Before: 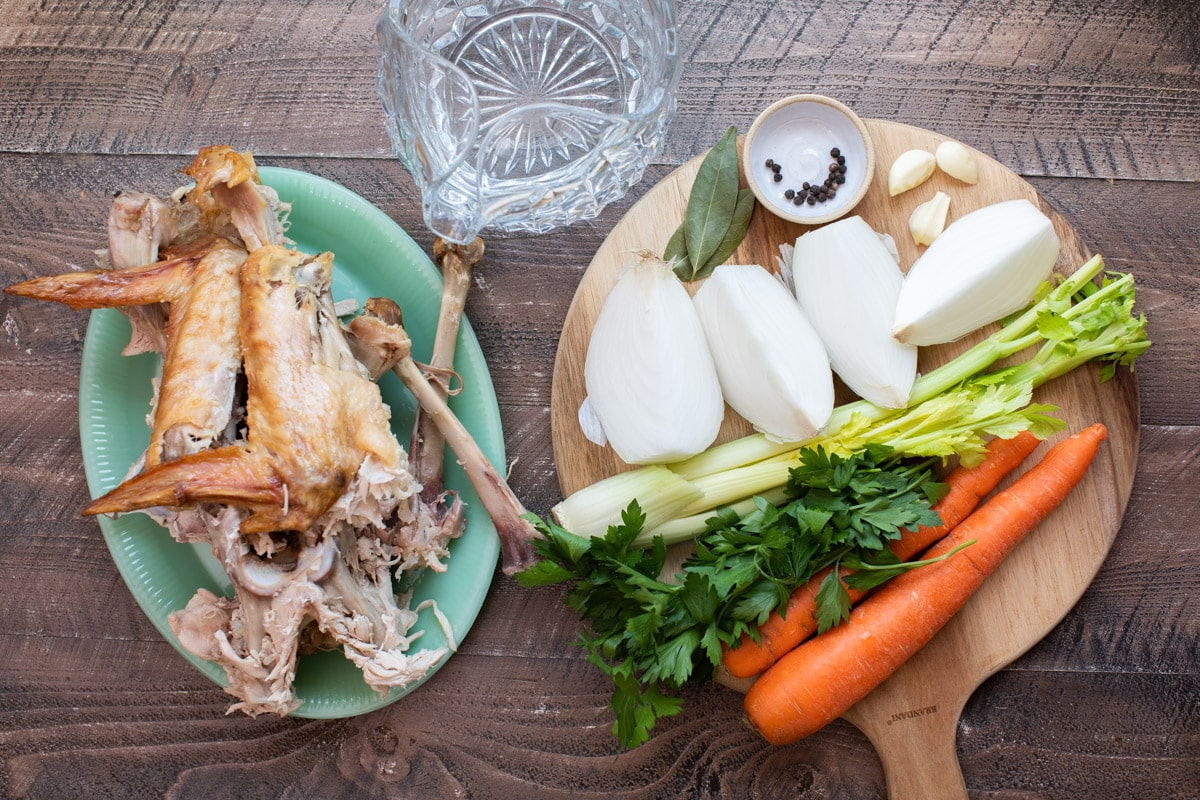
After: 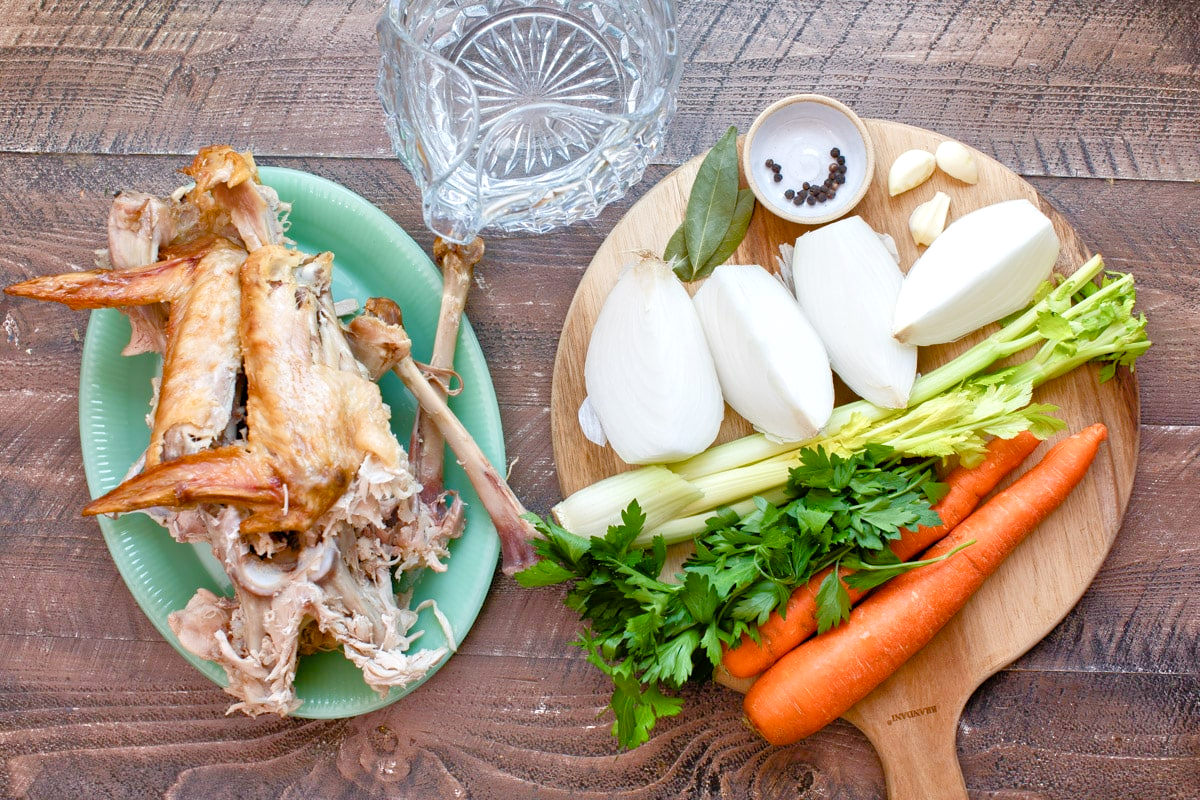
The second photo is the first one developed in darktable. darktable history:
color balance rgb: highlights gain › luminance 14.846%, linear chroma grading › global chroma 8.968%, perceptual saturation grading › global saturation 20%, perceptual saturation grading › highlights -50.464%, perceptual saturation grading › shadows 30.065%, global vibrance 20%
tone equalizer: -7 EV 0.152 EV, -6 EV 0.574 EV, -5 EV 1.15 EV, -4 EV 1.35 EV, -3 EV 1.12 EV, -2 EV 0.6 EV, -1 EV 0.16 EV
